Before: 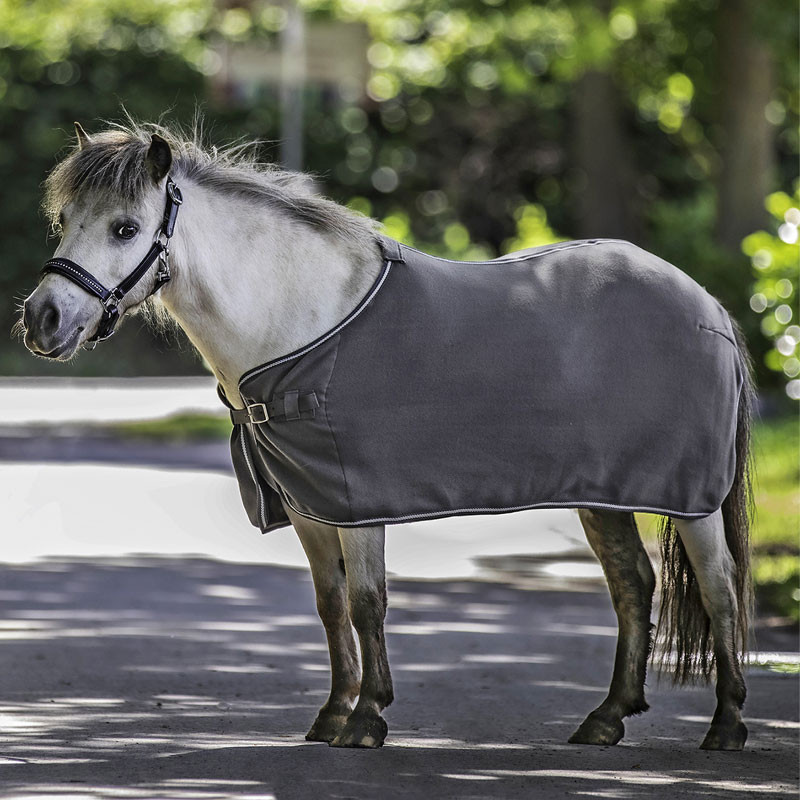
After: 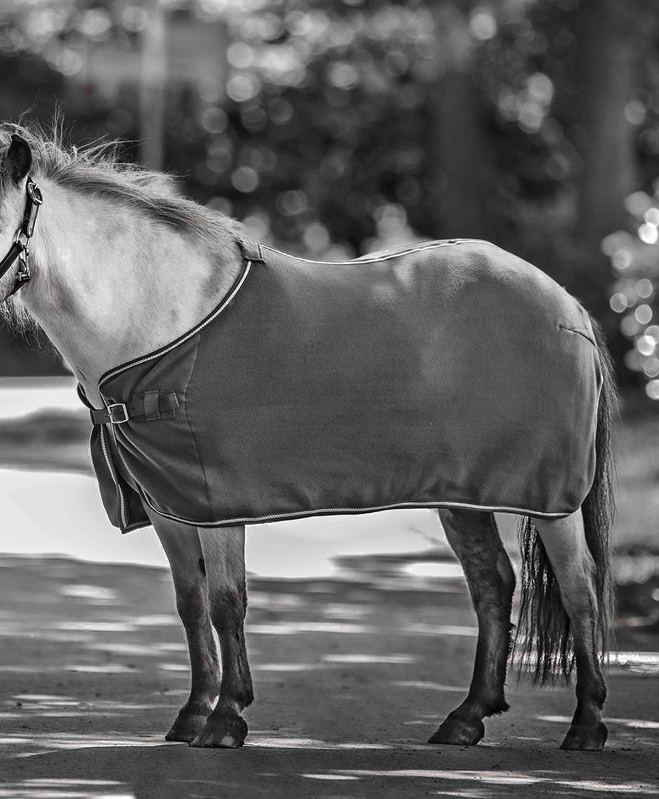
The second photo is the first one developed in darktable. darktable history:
crop: left 17.582%, bottom 0.031%
color zones: curves: ch0 [(0, 0.352) (0.143, 0.407) (0.286, 0.386) (0.429, 0.431) (0.571, 0.829) (0.714, 0.853) (0.857, 0.833) (1, 0.352)]; ch1 [(0, 0.604) (0.072, 0.726) (0.096, 0.608) (0.205, 0.007) (0.571, -0.006) (0.839, -0.013) (0.857, -0.012) (1, 0.604)]
